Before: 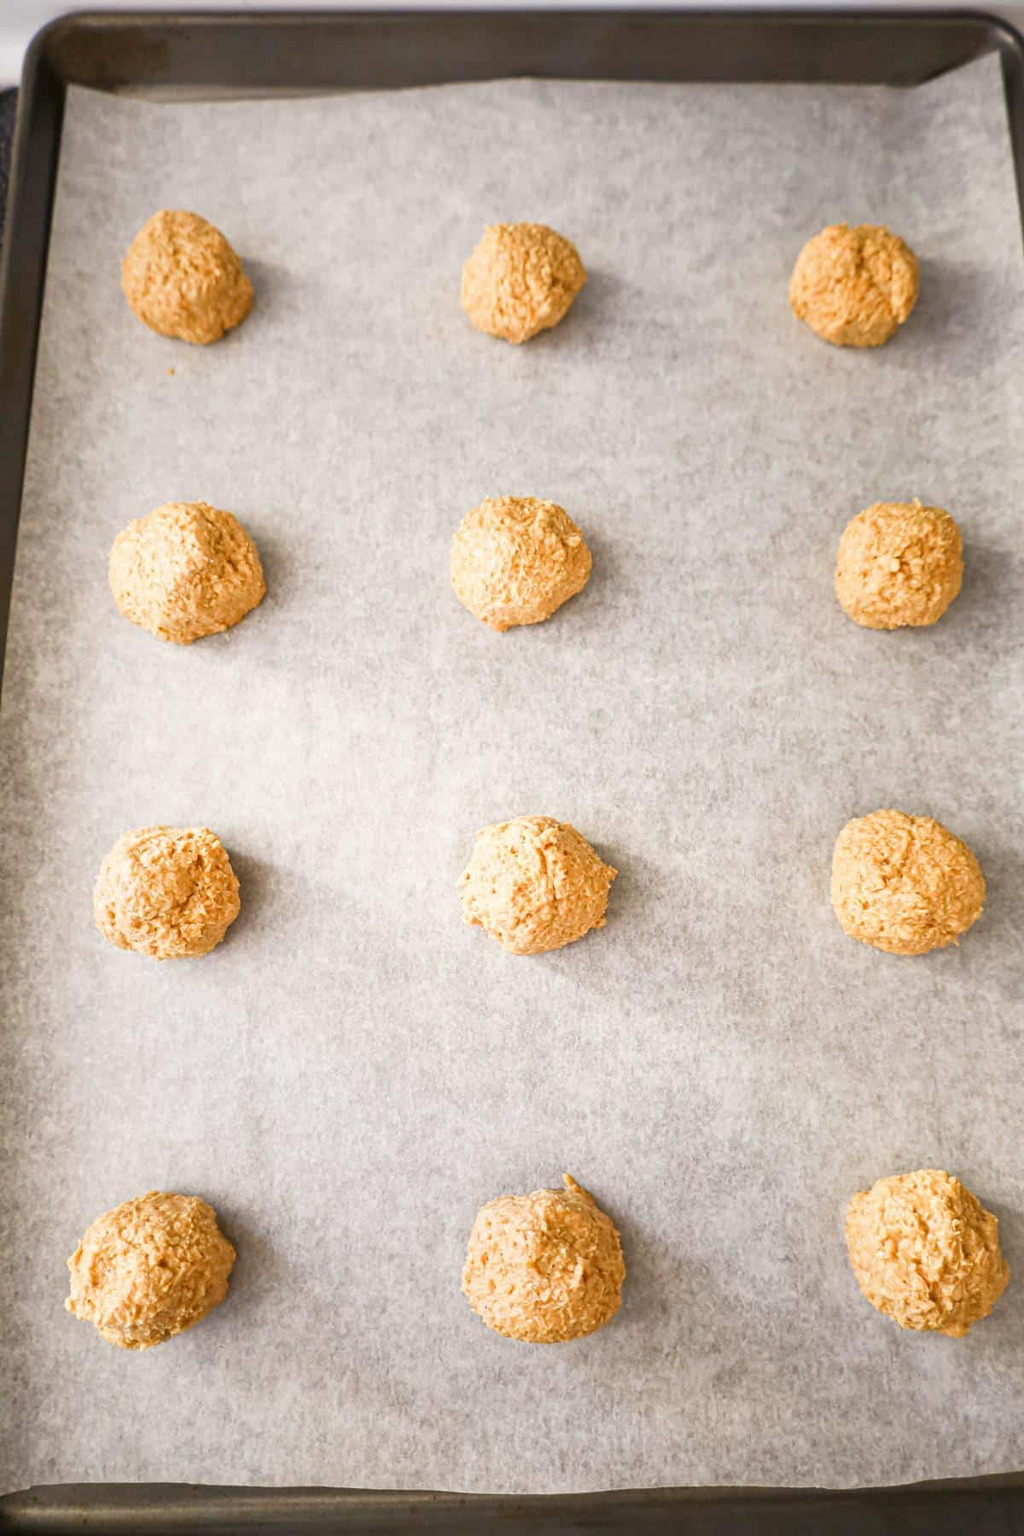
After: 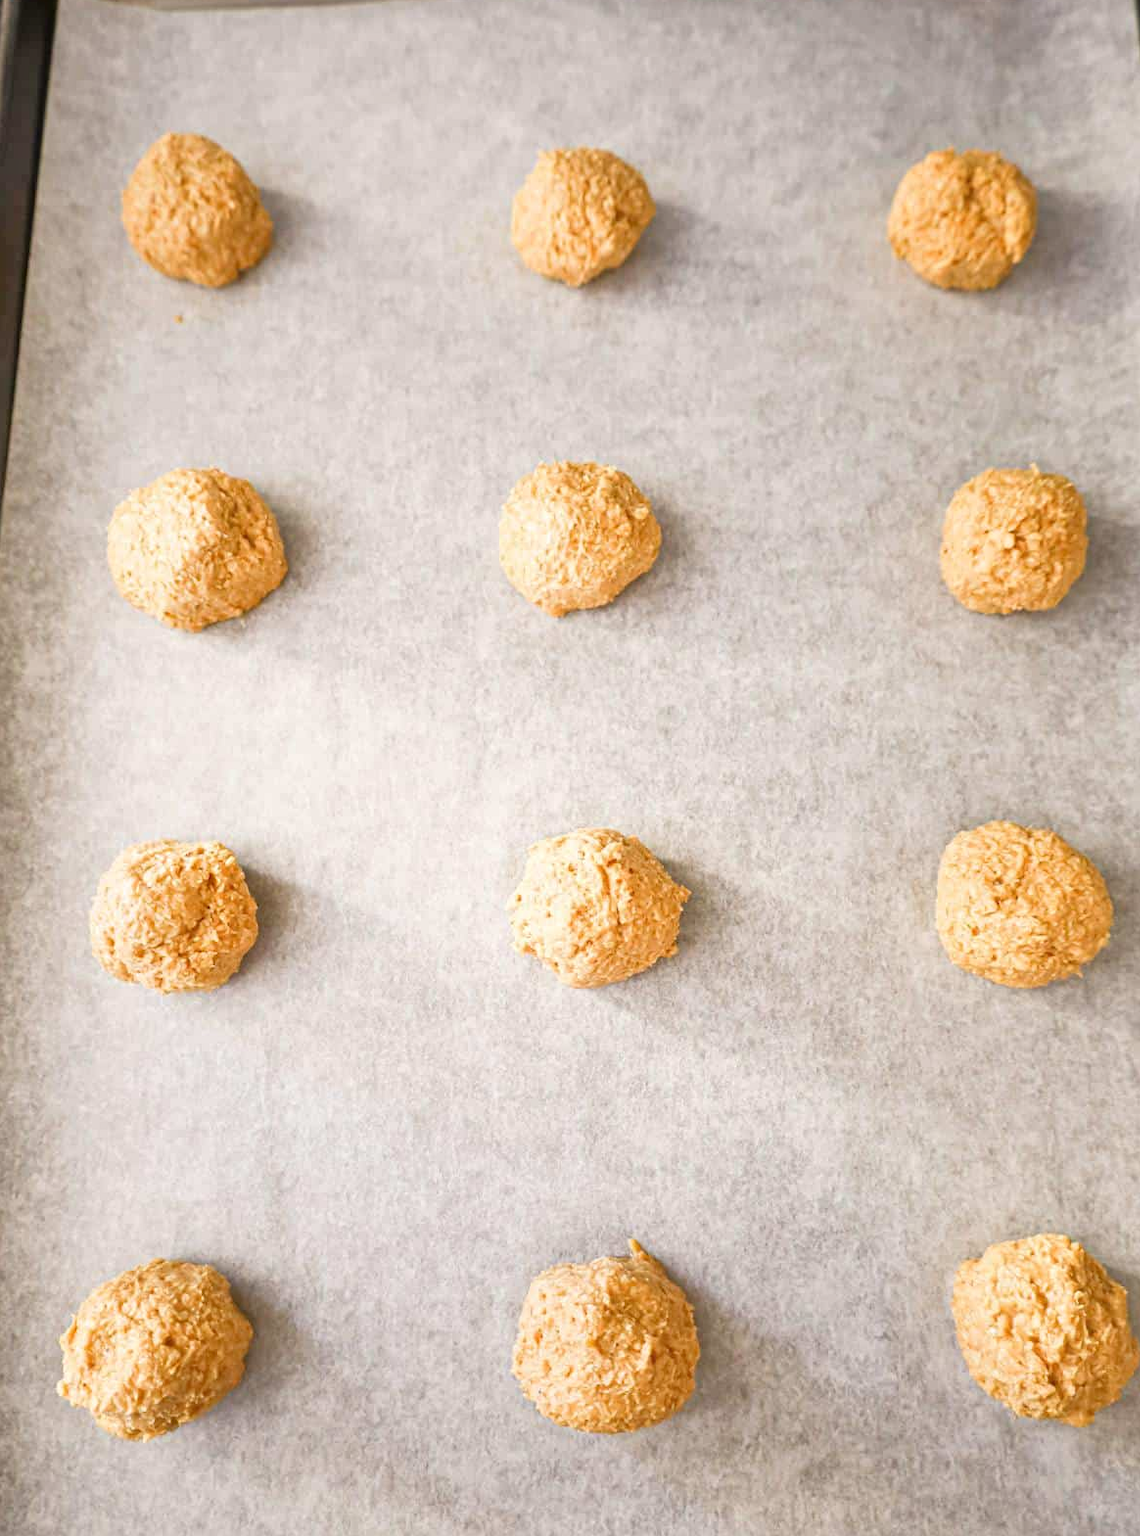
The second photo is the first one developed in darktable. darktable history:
tone equalizer: -8 EV 0.001 EV, -7 EV -0.004 EV, -6 EV 0.009 EV, -5 EV 0.032 EV, -4 EV 0.276 EV, -3 EV 0.644 EV, -2 EV 0.584 EV, -1 EV 0.187 EV, +0 EV 0.024 EV
crop: left 1.507%, top 6.147%, right 1.379%, bottom 6.637%
